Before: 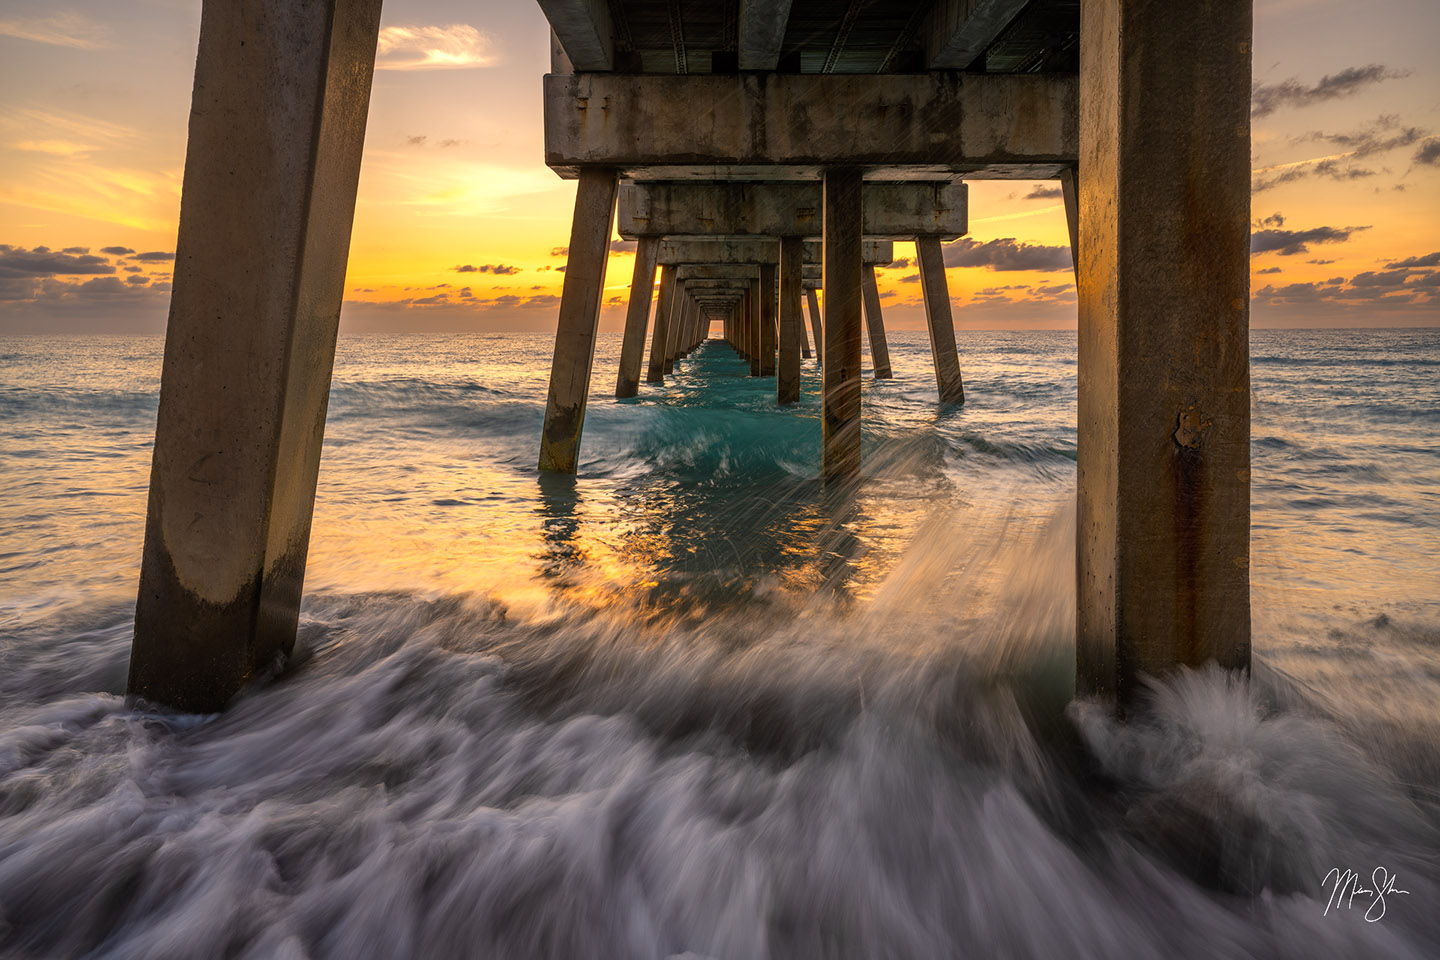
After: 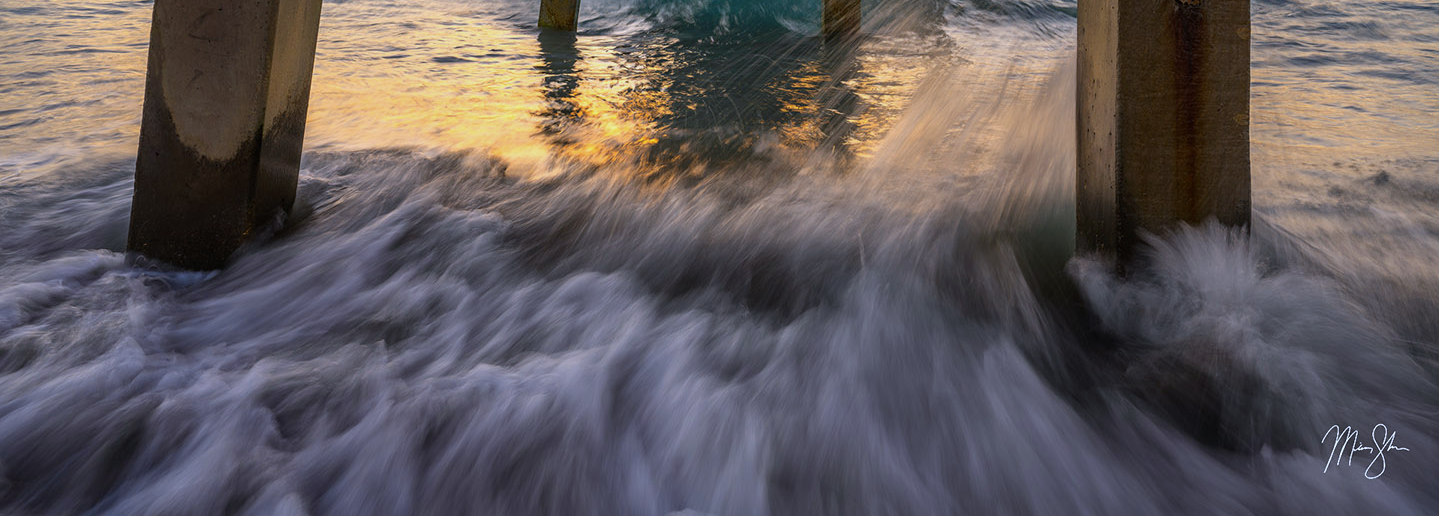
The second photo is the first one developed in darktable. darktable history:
white balance: red 0.926, green 1.003, blue 1.133
crop and rotate: top 46.237%
